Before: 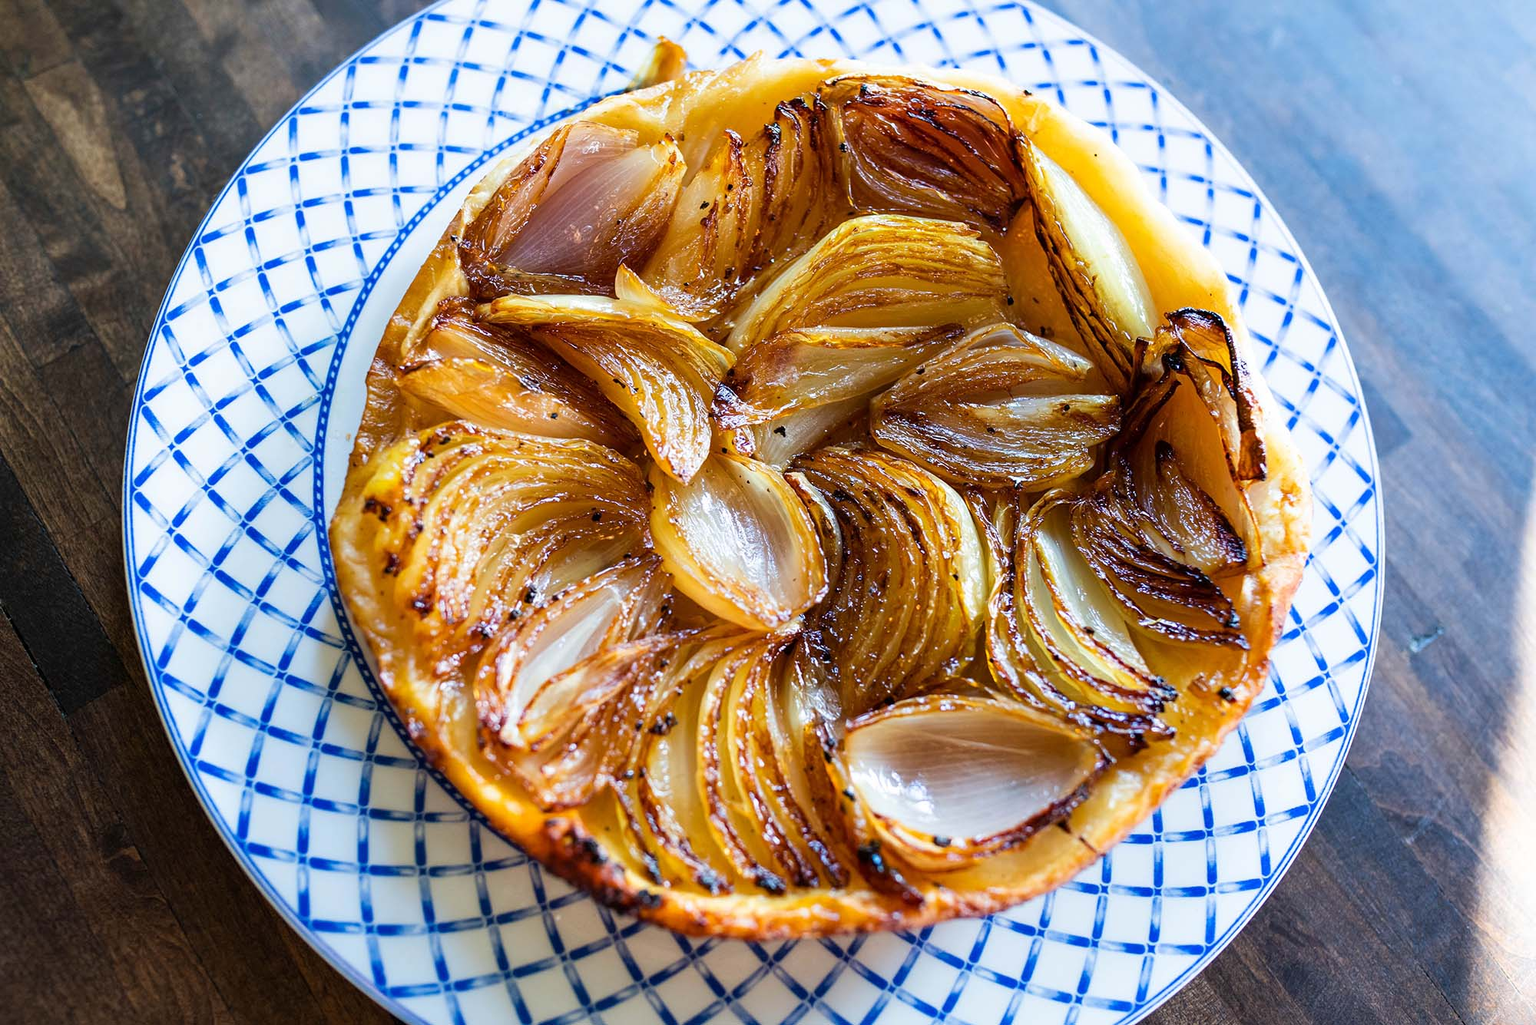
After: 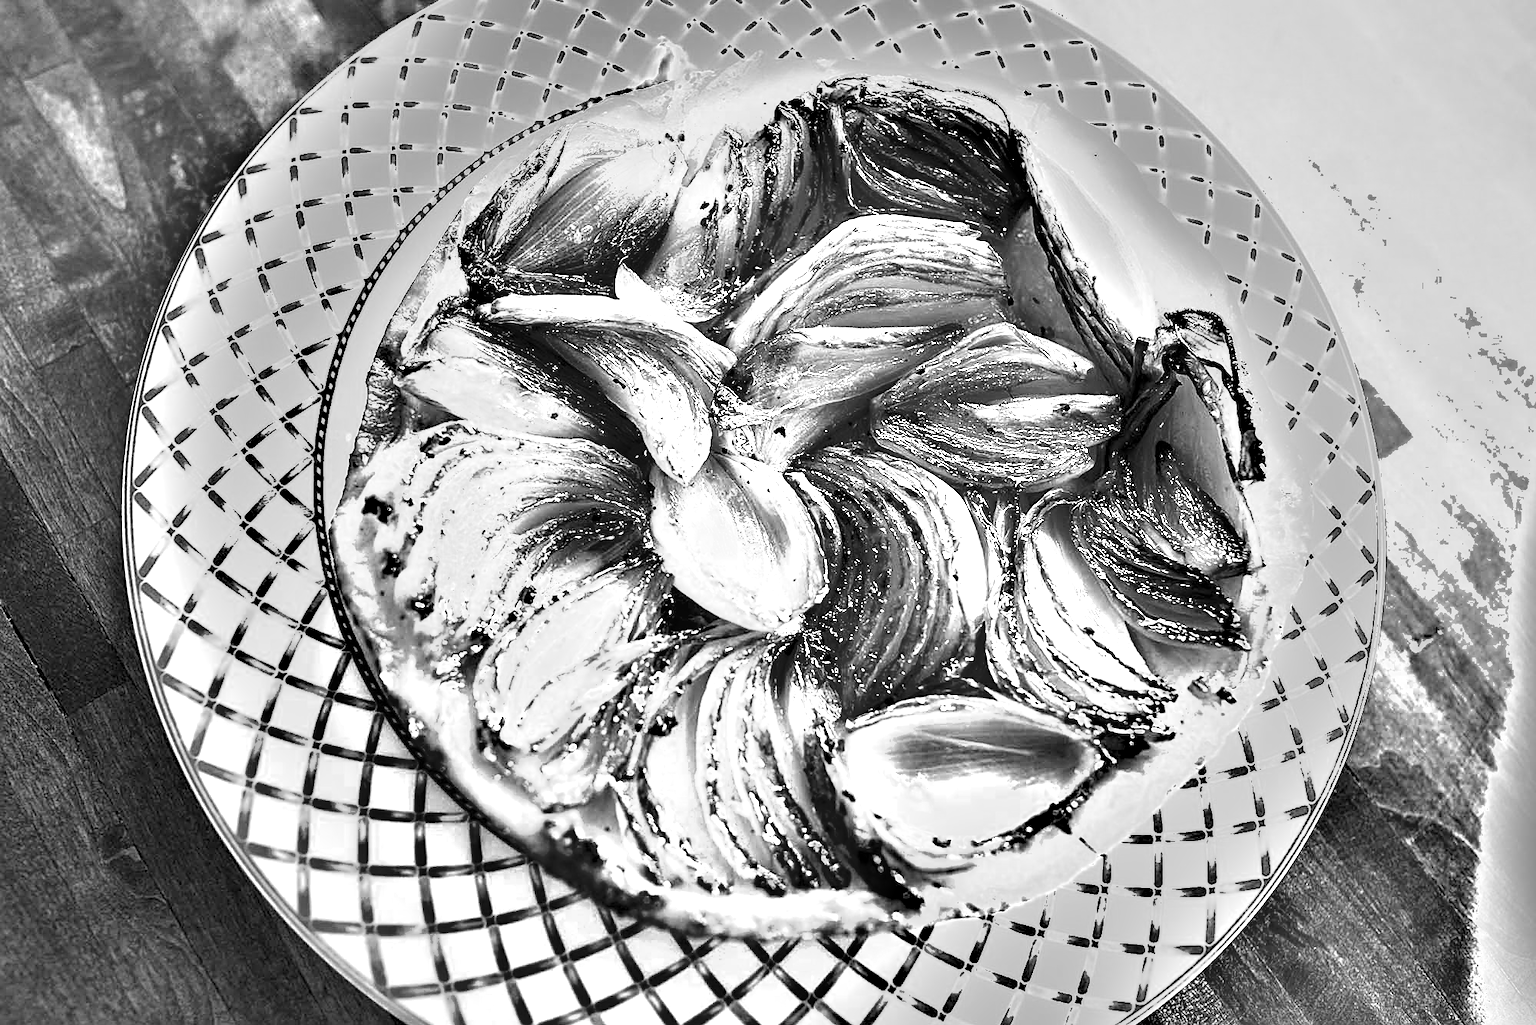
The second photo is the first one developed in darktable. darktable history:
color zones: curves: ch0 [(0.002, 0.593) (0.143, 0.417) (0.285, 0.541) (0.455, 0.289) (0.608, 0.327) (0.727, 0.283) (0.869, 0.571) (1, 0.603)]; ch1 [(0, 0) (0.143, 0) (0.286, 0) (0.429, 0) (0.571, 0) (0.714, 0) (0.857, 0)]
shadows and highlights: soften with gaussian
exposure: black level correction 0.001, exposure 1.833 EV, compensate highlight preservation false
sharpen: on, module defaults
